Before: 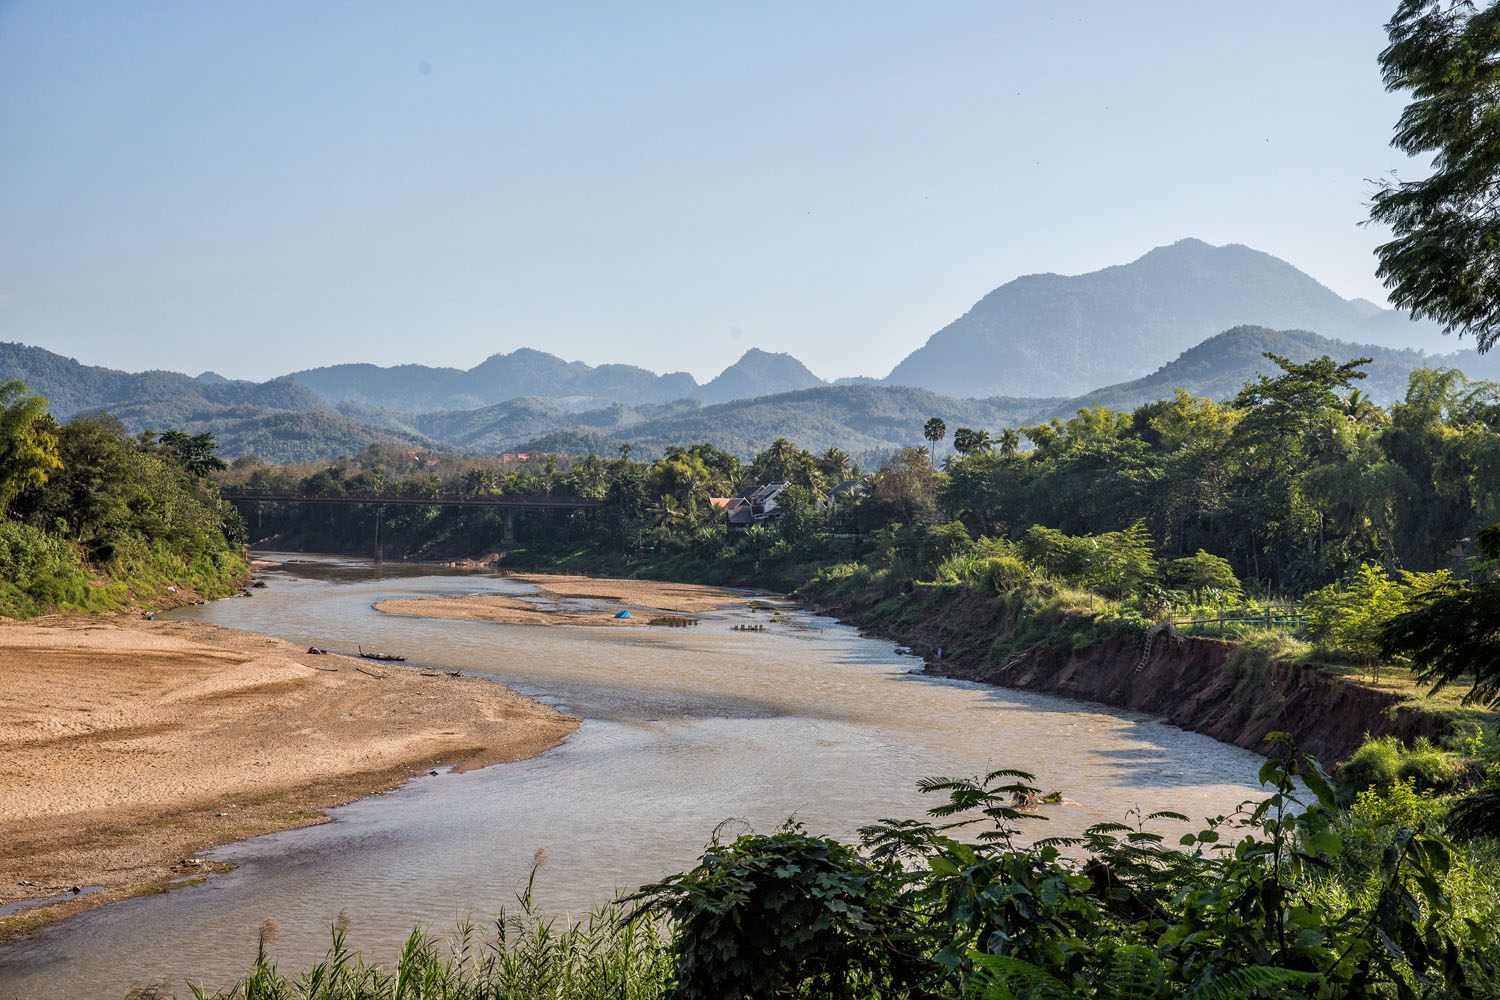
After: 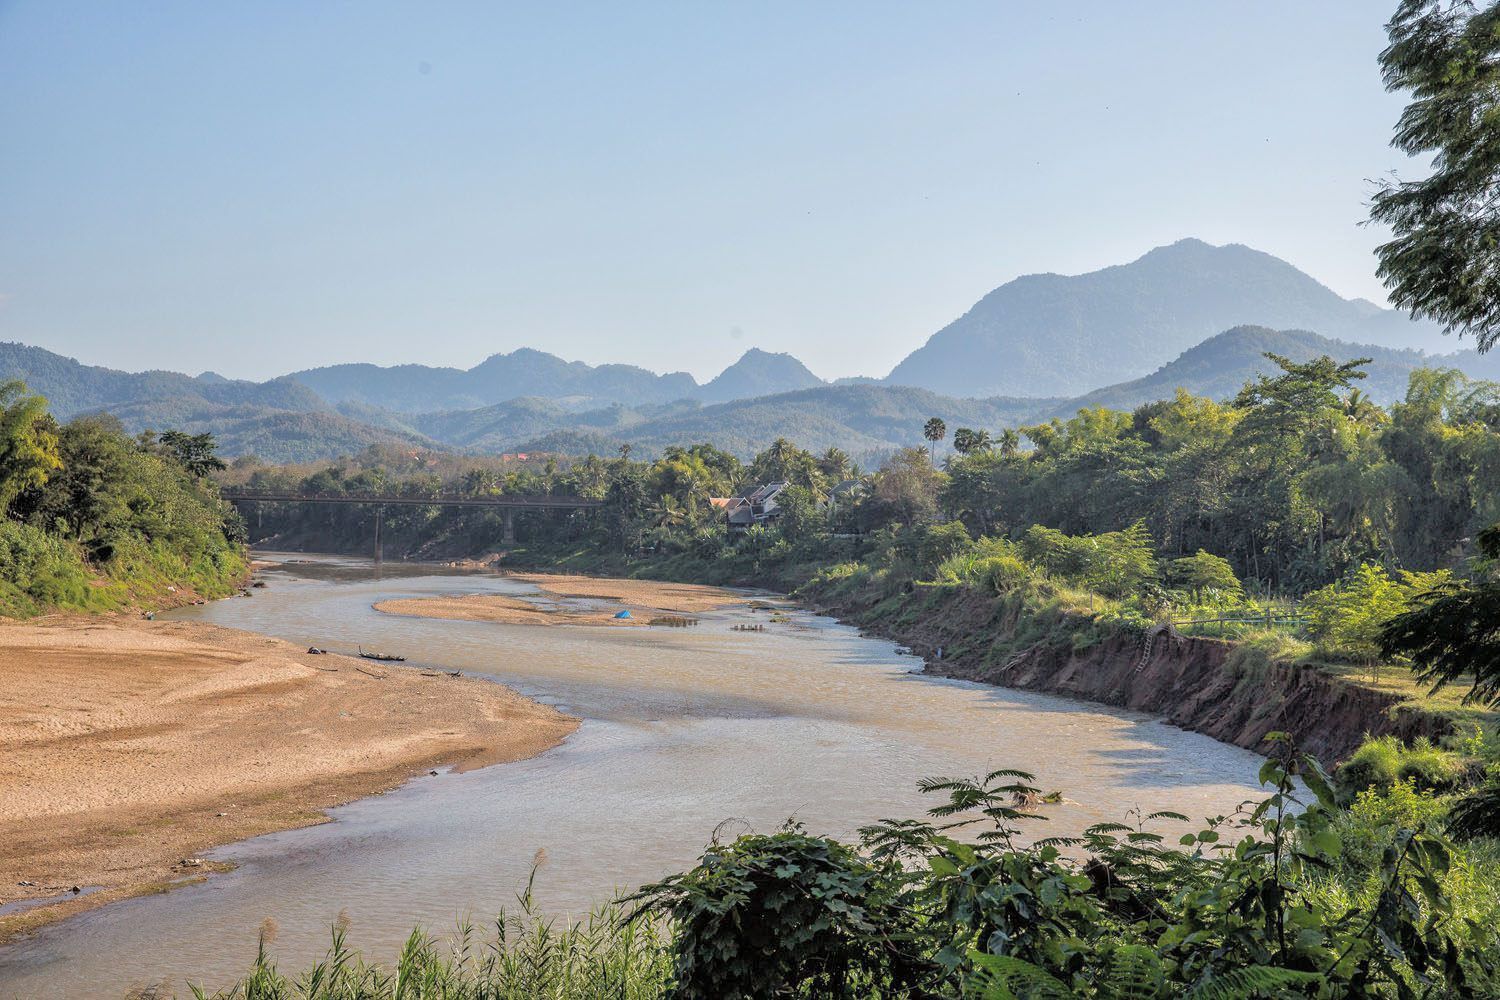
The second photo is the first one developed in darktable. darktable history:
tone curve: curves: ch0 [(0, 0) (0.004, 0.008) (0.077, 0.156) (0.169, 0.29) (0.774, 0.774) (1, 1)], color space Lab, independent channels, preserve colors none
